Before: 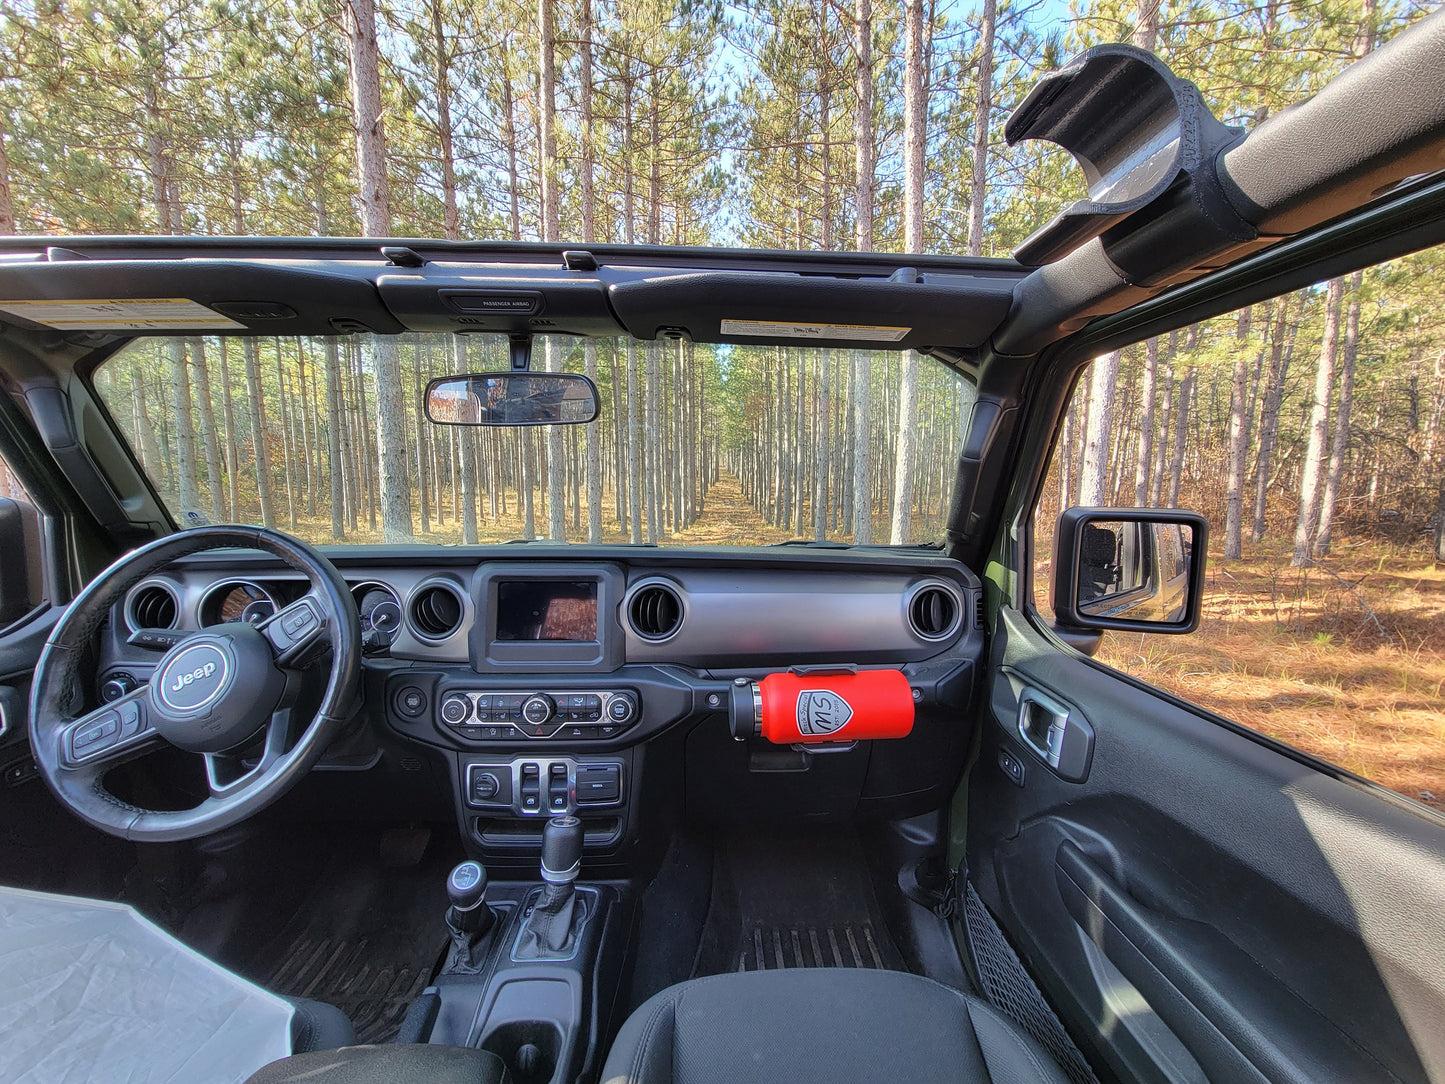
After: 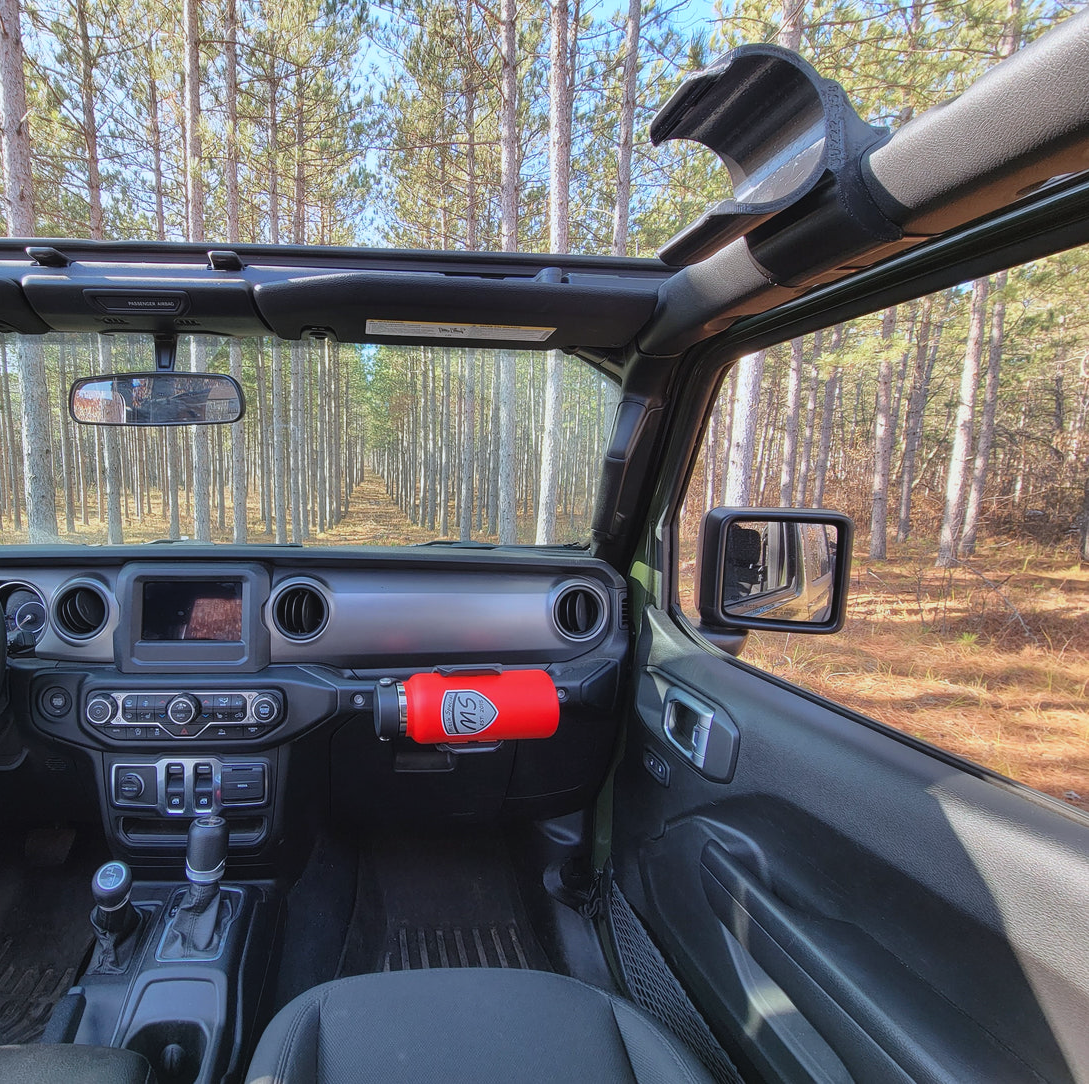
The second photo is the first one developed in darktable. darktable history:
contrast equalizer: octaves 7, y [[0.6 ×6], [0.55 ×6], [0 ×6], [0 ×6], [0 ×6]], mix -0.3
crop and rotate: left 24.6%
color correction: highlights a* -0.772, highlights b* -8.92
